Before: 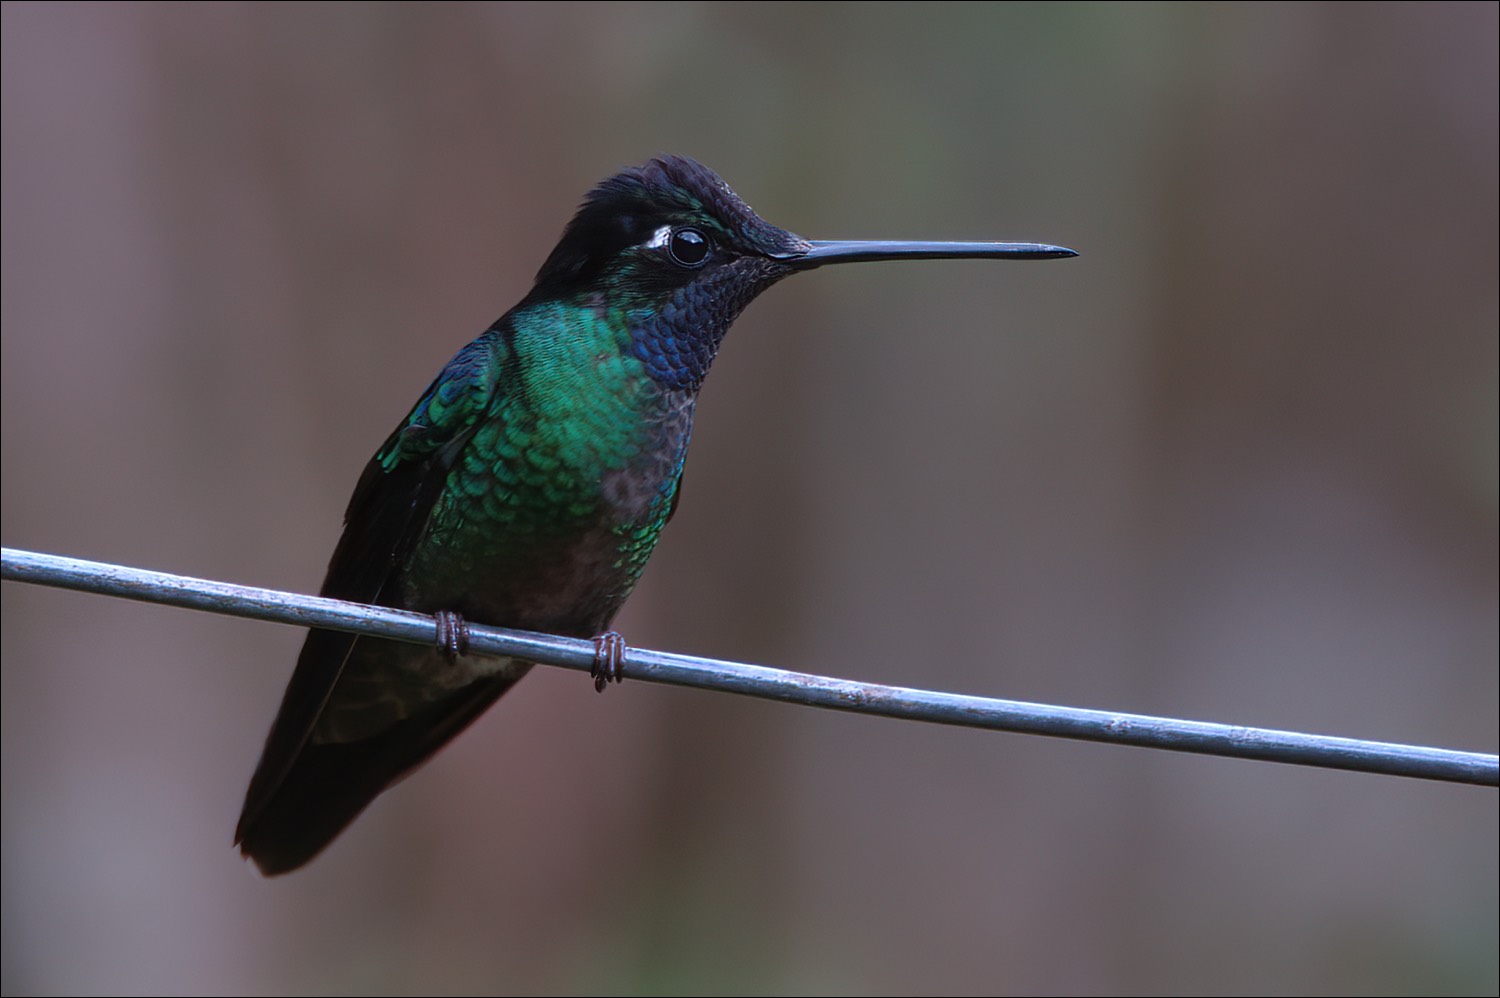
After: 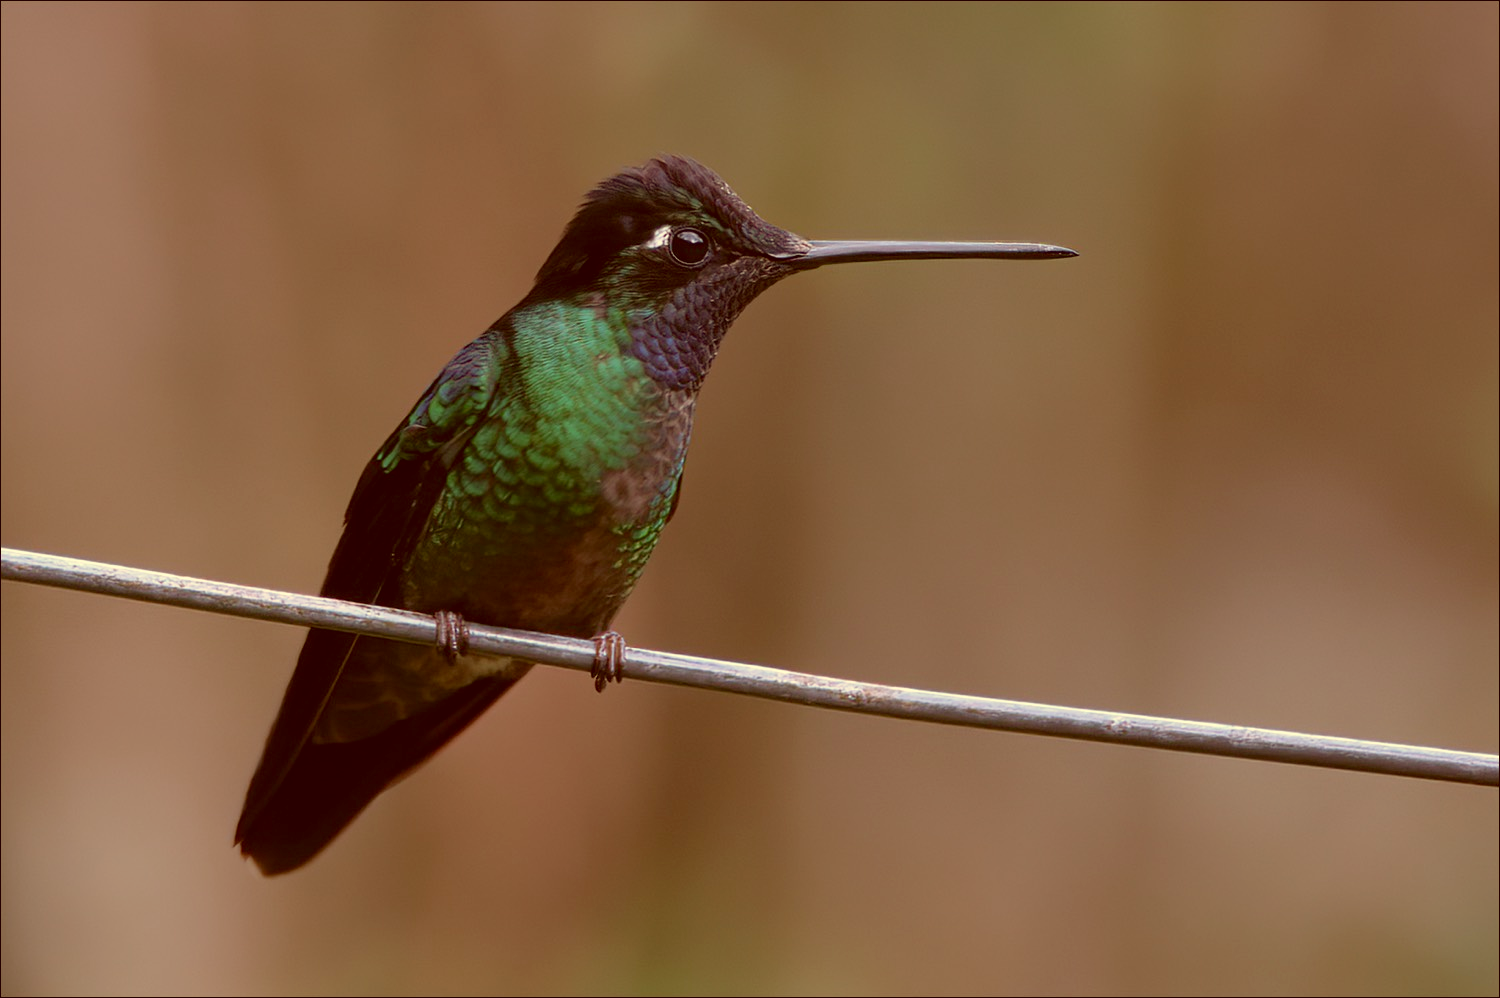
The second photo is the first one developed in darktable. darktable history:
color correction: highlights a* 1.08, highlights b* 24.52, shadows a* 15.31, shadows b* 24.63
